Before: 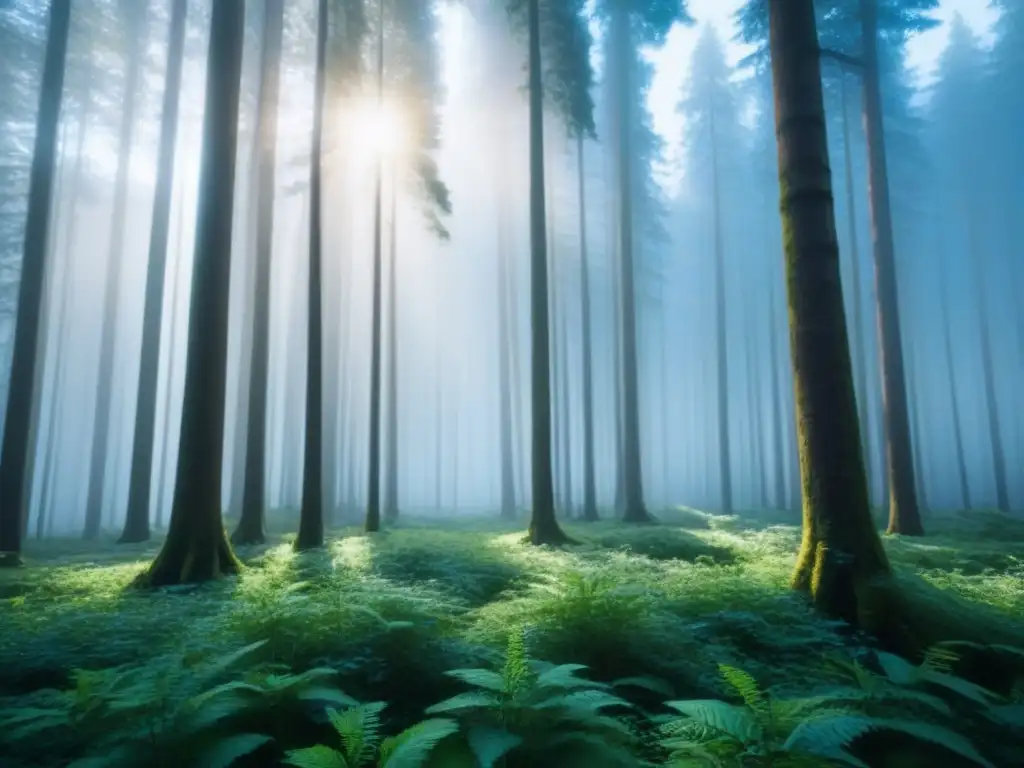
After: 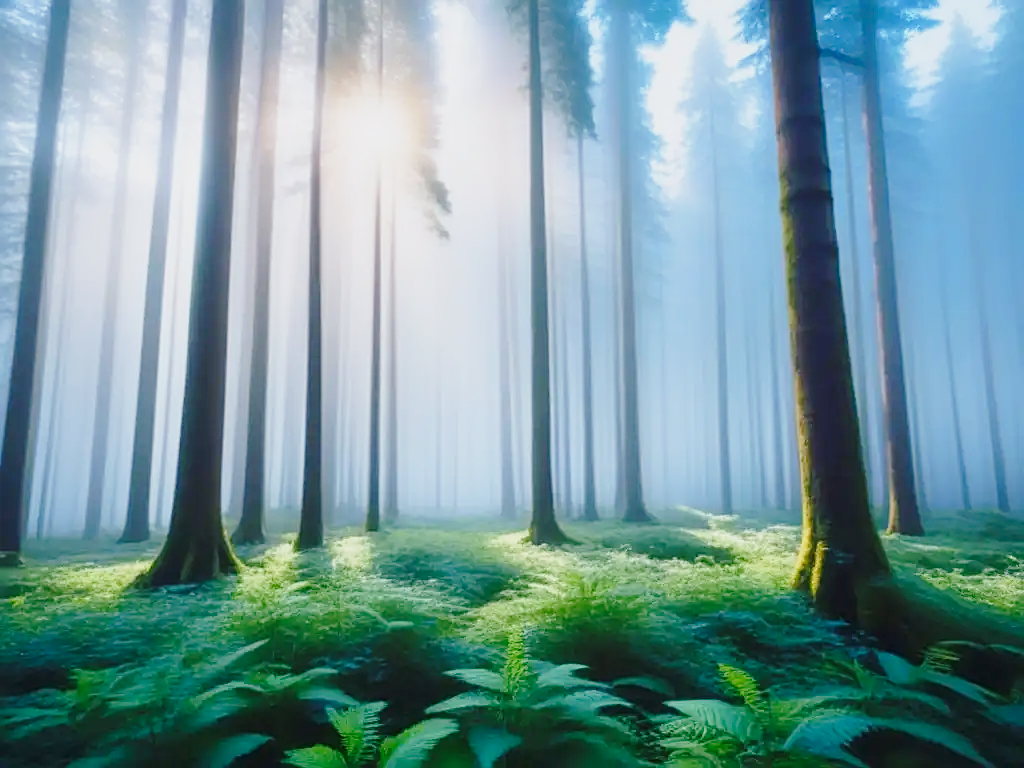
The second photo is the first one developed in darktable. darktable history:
base curve: curves: ch0 [(0, 0) (0.028, 0.03) (0.121, 0.232) (0.46, 0.748) (0.859, 0.968) (1, 1)], preserve colors none
color balance rgb: shadows lift › chroma 2.496%, shadows lift › hue 188.81°, power › luminance -7.842%, power › chroma 1.314%, power › hue 330.33°, highlights gain › chroma 0.103%, highlights gain › hue 331.85°, perceptual saturation grading › global saturation 0.575%, contrast -29.53%
sharpen: on, module defaults
